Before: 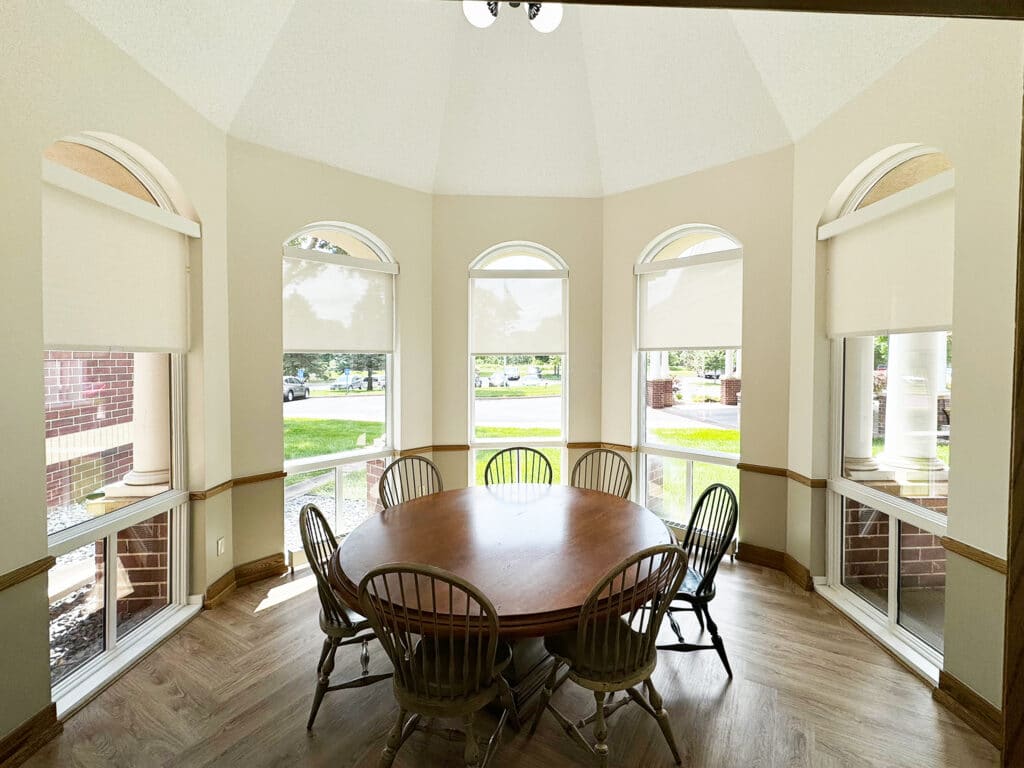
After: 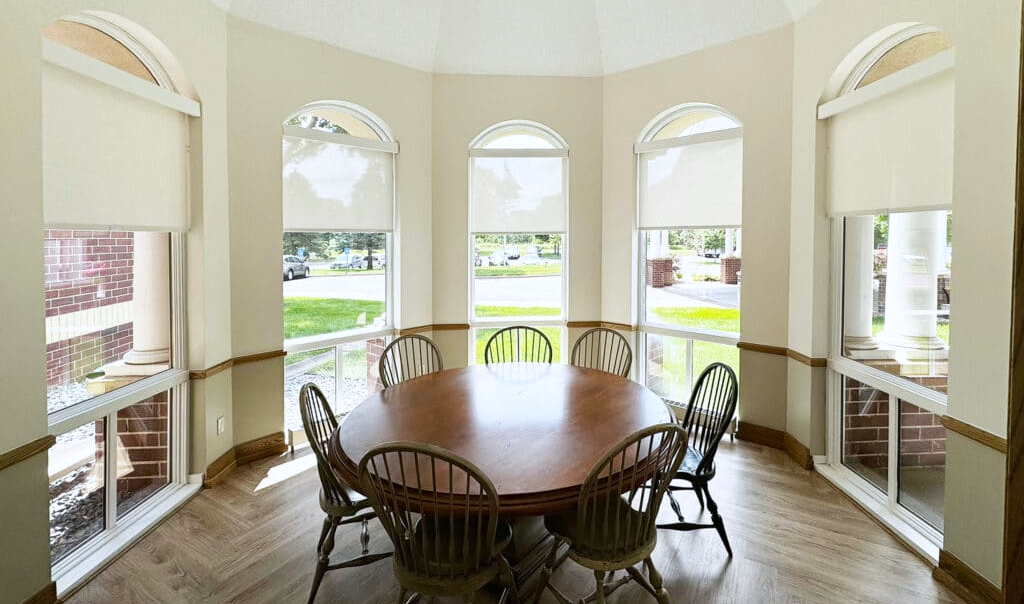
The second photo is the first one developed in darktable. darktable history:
crop and rotate: top 15.774%, bottom 5.506%
white balance: red 0.983, blue 1.036
